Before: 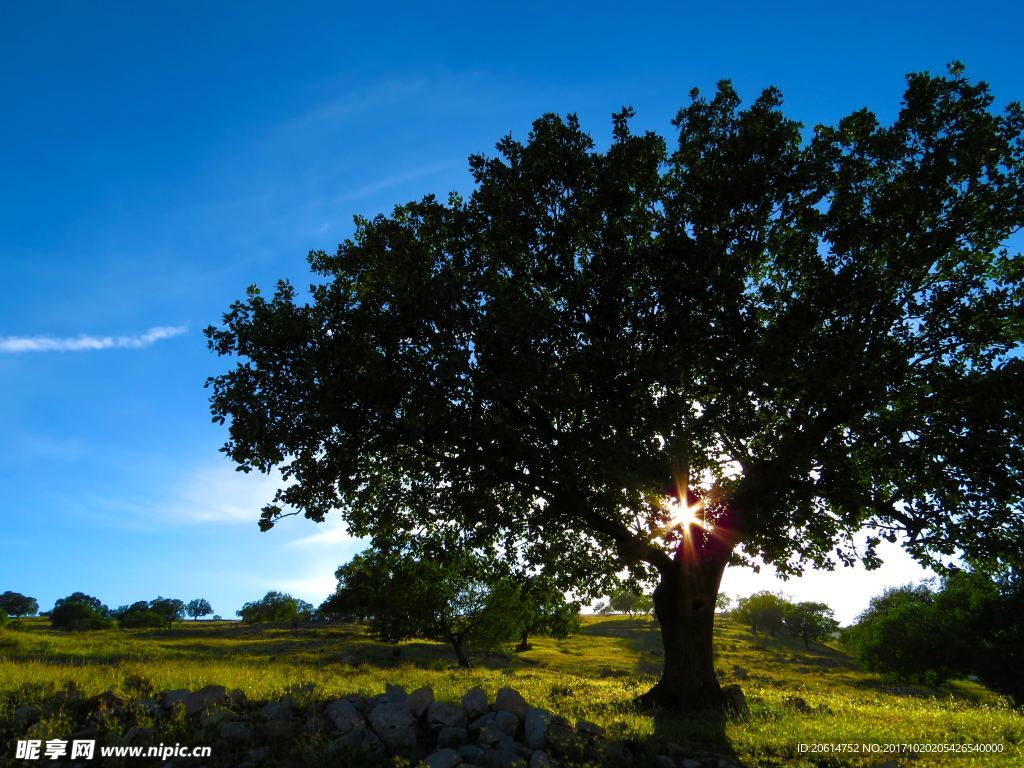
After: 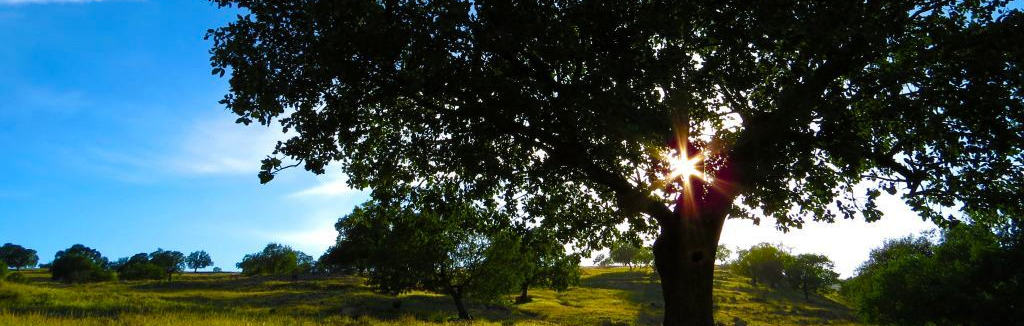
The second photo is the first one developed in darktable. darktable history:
crop: top 45.411%, bottom 12.133%
haze removal: compatibility mode true, adaptive false
